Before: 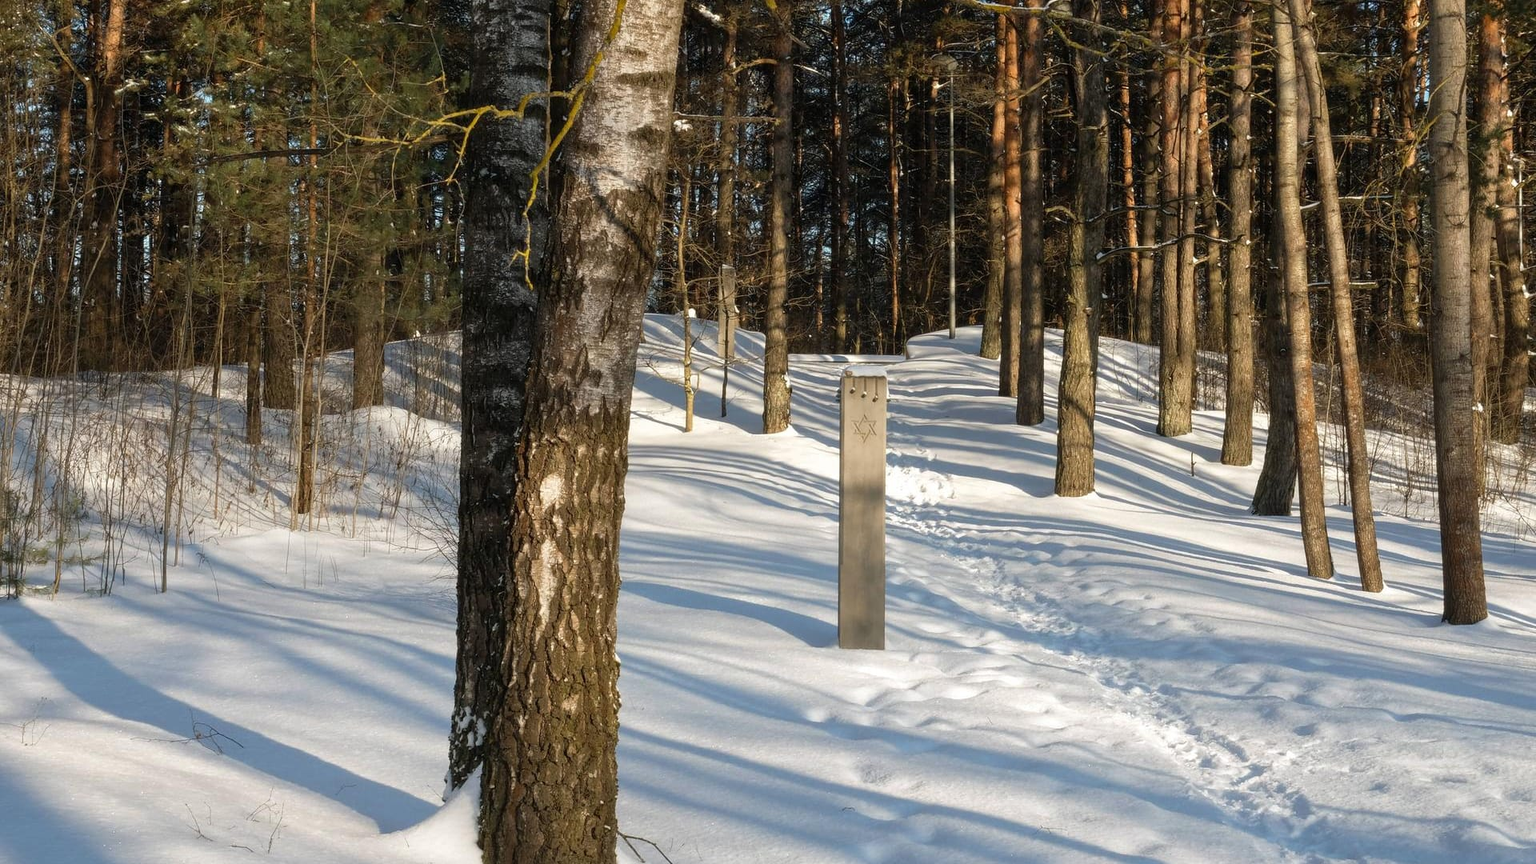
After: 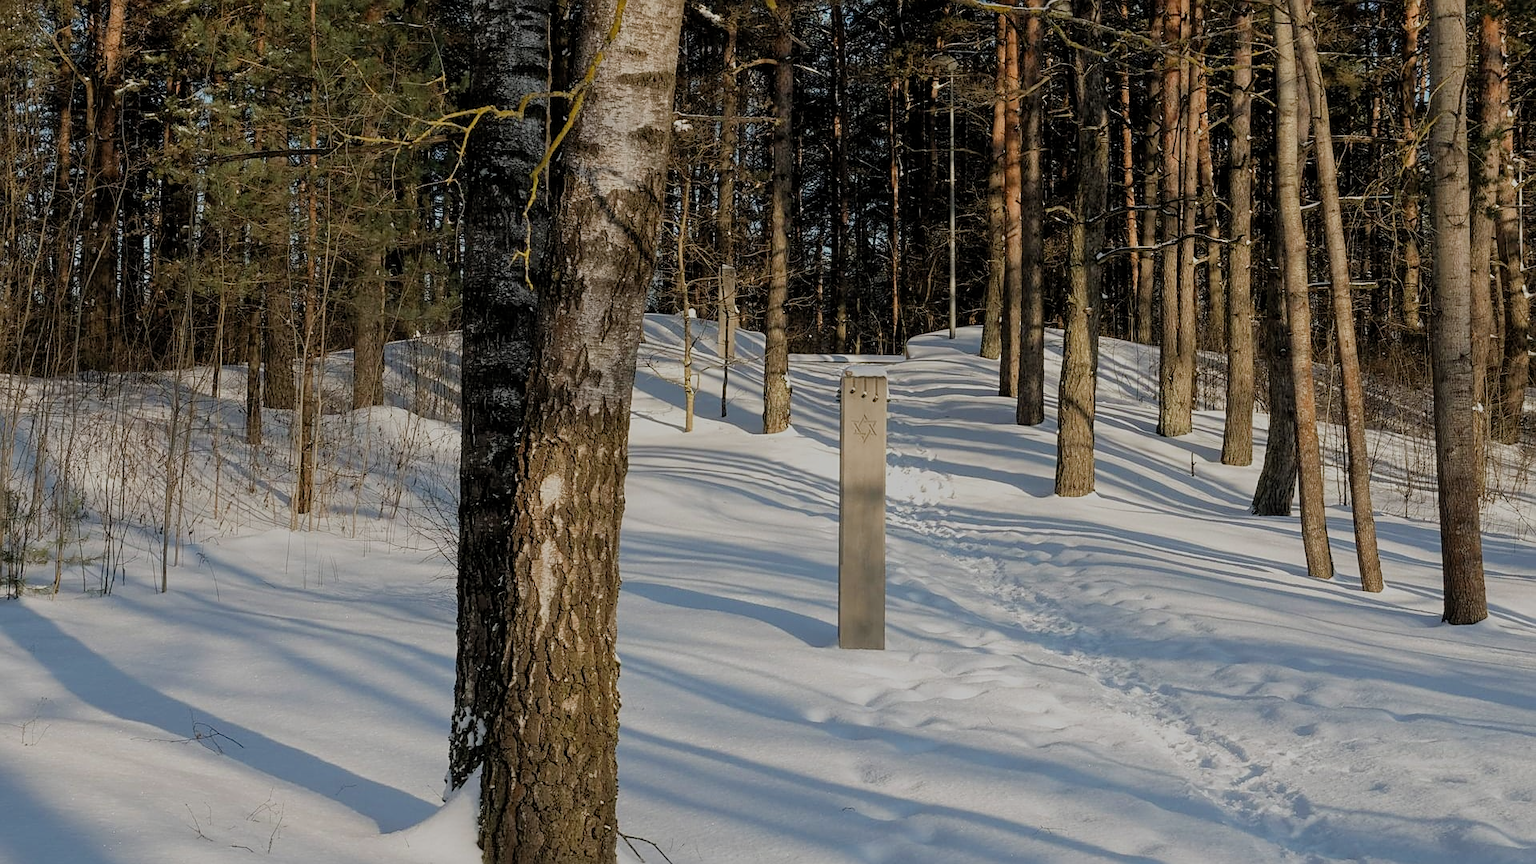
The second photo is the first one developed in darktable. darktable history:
exposure: exposure -0.295 EV, compensate highlight preservation false
filmic rgb: black relative exposure -8.83 EV, white relative exposure 4.99 EV, target black luminance 0%, hardness 3.79, latitude 66.4%, contrast 0.821, highlights saturation mix 10.34%, shadows ↔ highlights balance 20.15%
sharpen: on, module defaults
